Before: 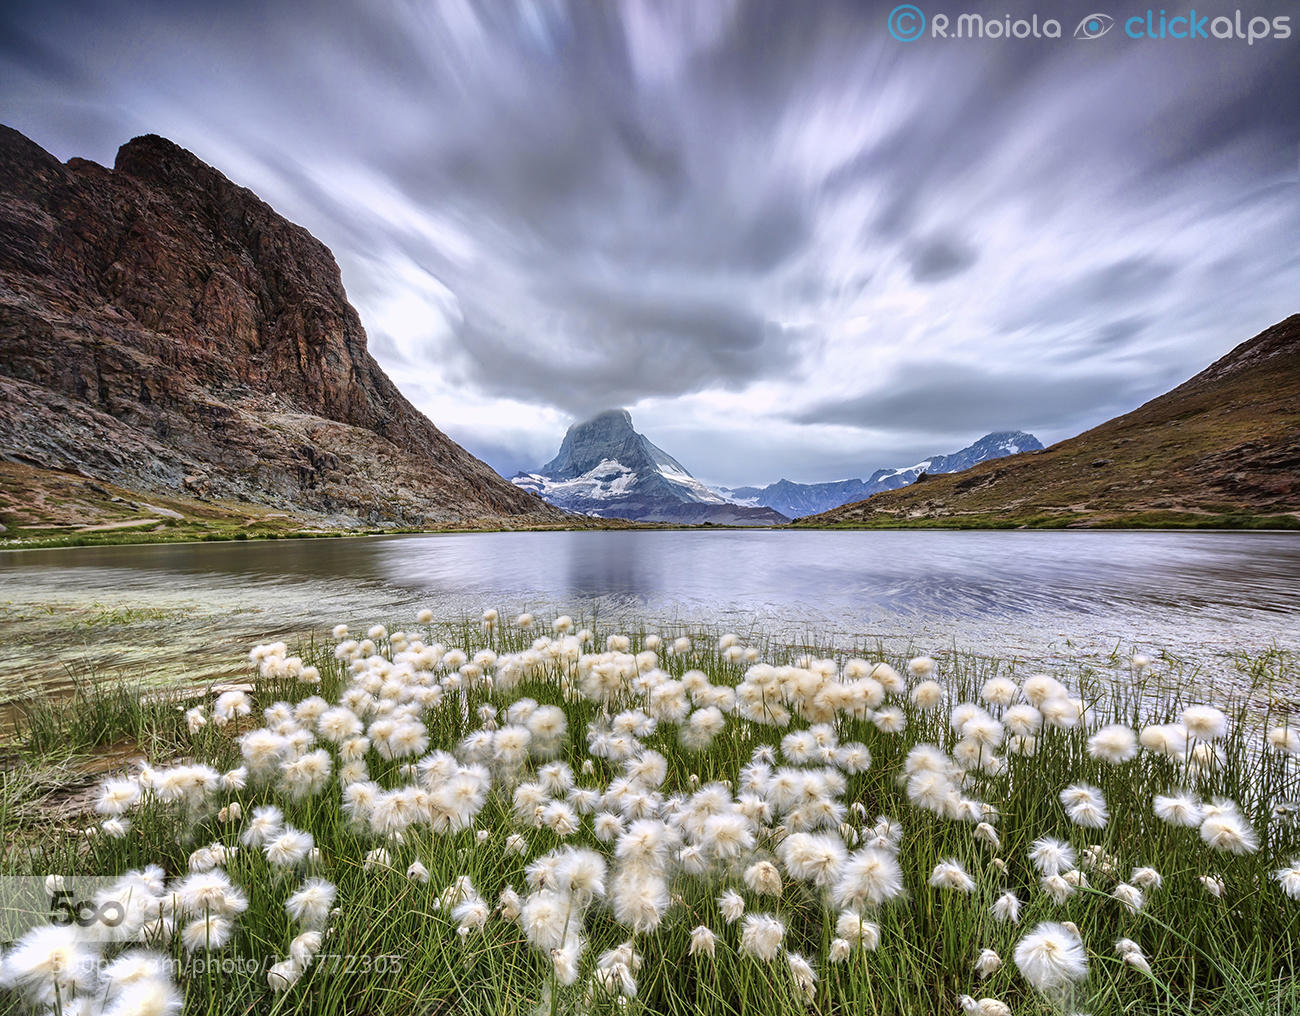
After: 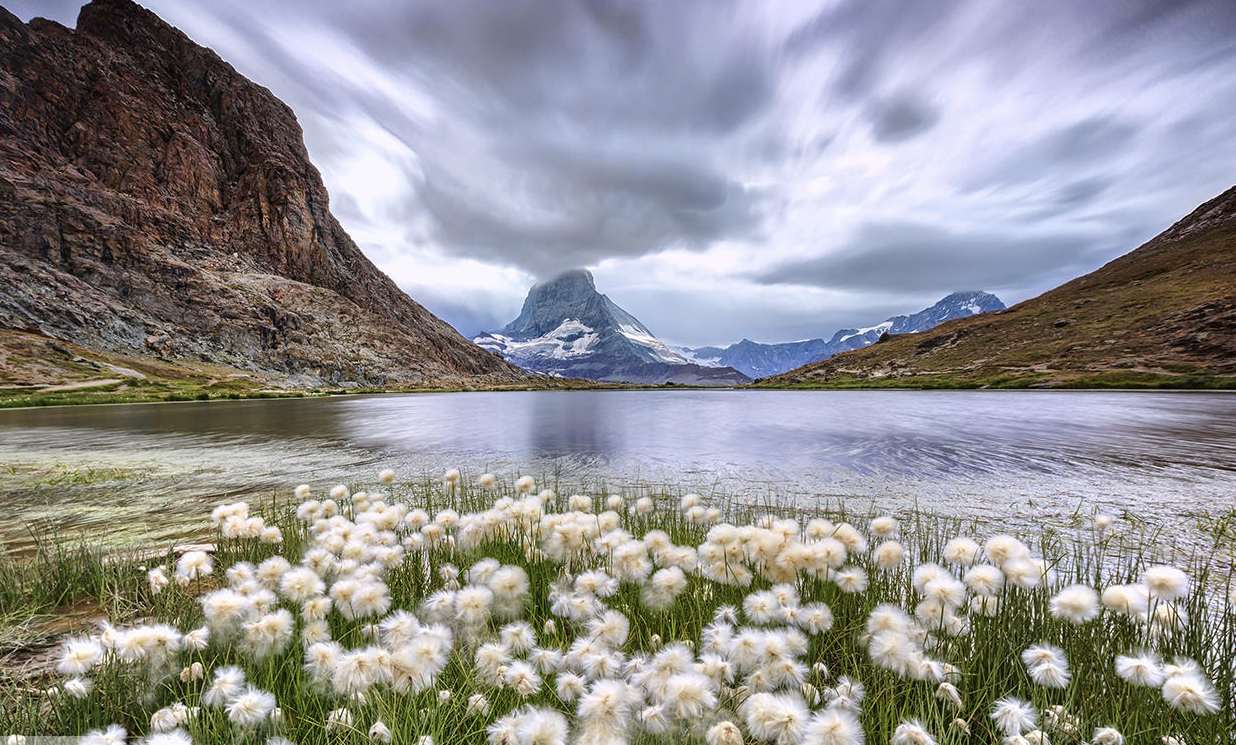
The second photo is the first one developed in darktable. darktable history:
crop and rotate: left 2.936%, top 13.852%, right 1.941%, bottom 12.801%
